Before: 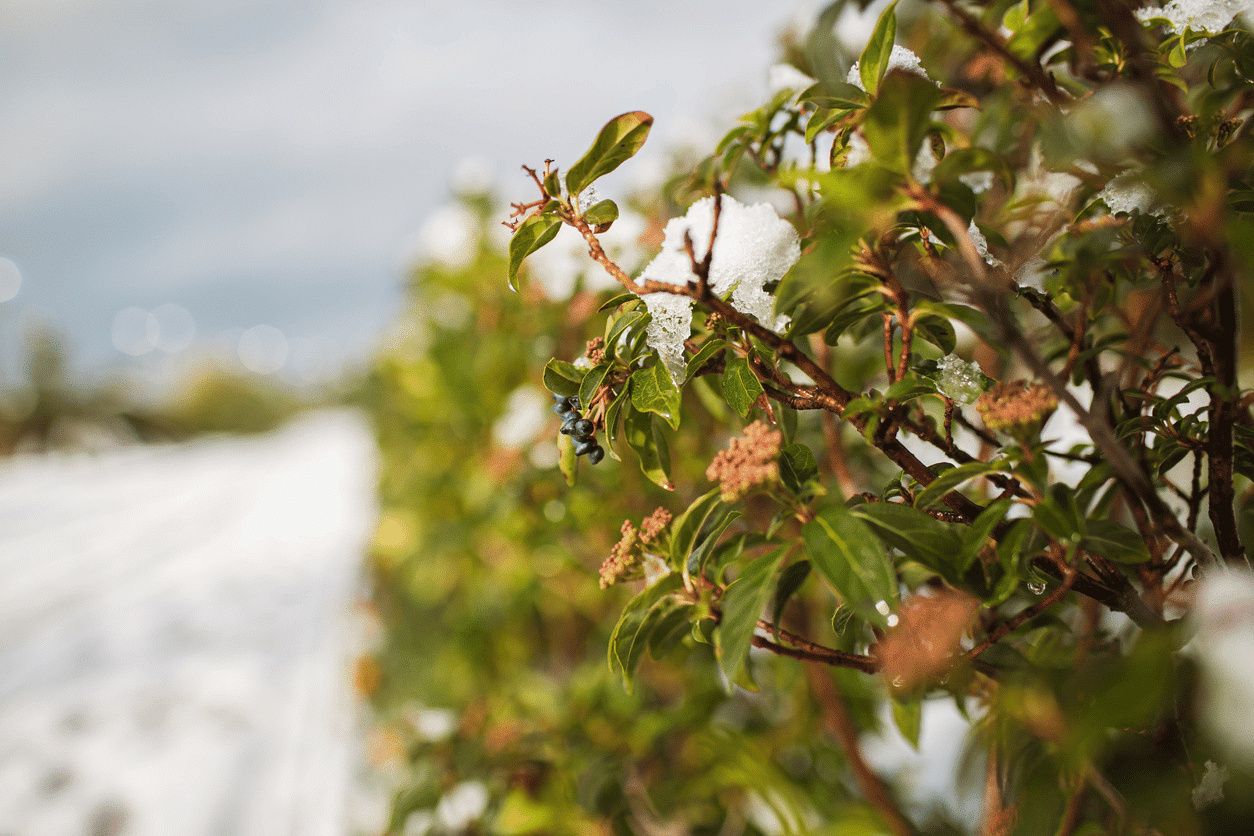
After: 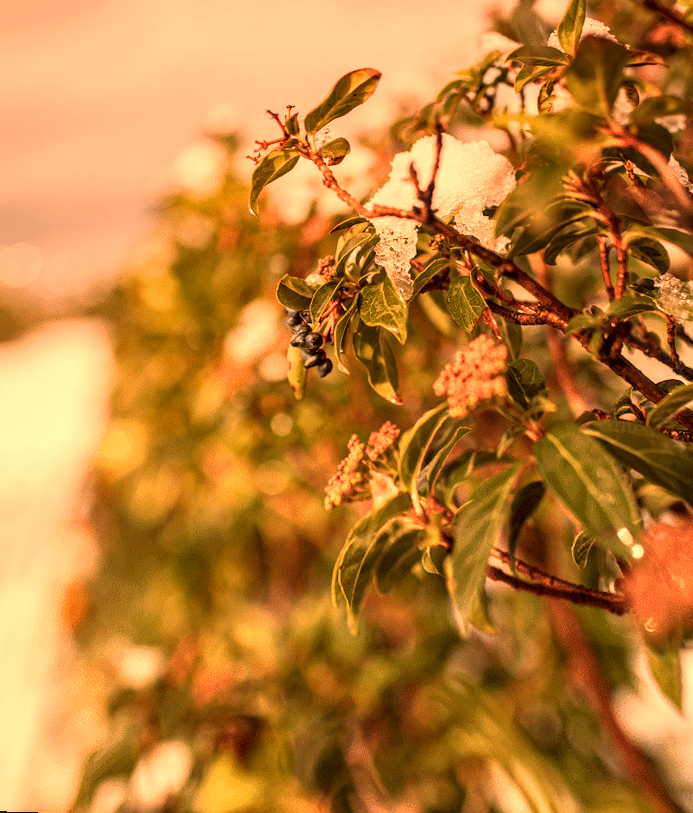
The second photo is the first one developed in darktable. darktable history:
crop and rotate: left 13.342%, right 19.991%
graduated density: density 0.38 EV, hardness 21%, rotation -6.11°, saturation 32%
rotate and perspective: rotation 0.72°, lens shift (vertical) -0.352, lens shift (horizontal) -0.051, crop left 0.152, crop right 0.859, crop top 0.019, crop bottom 0.964
white balance: red 1.467, blue 0.684
local contrast: detail 144%
